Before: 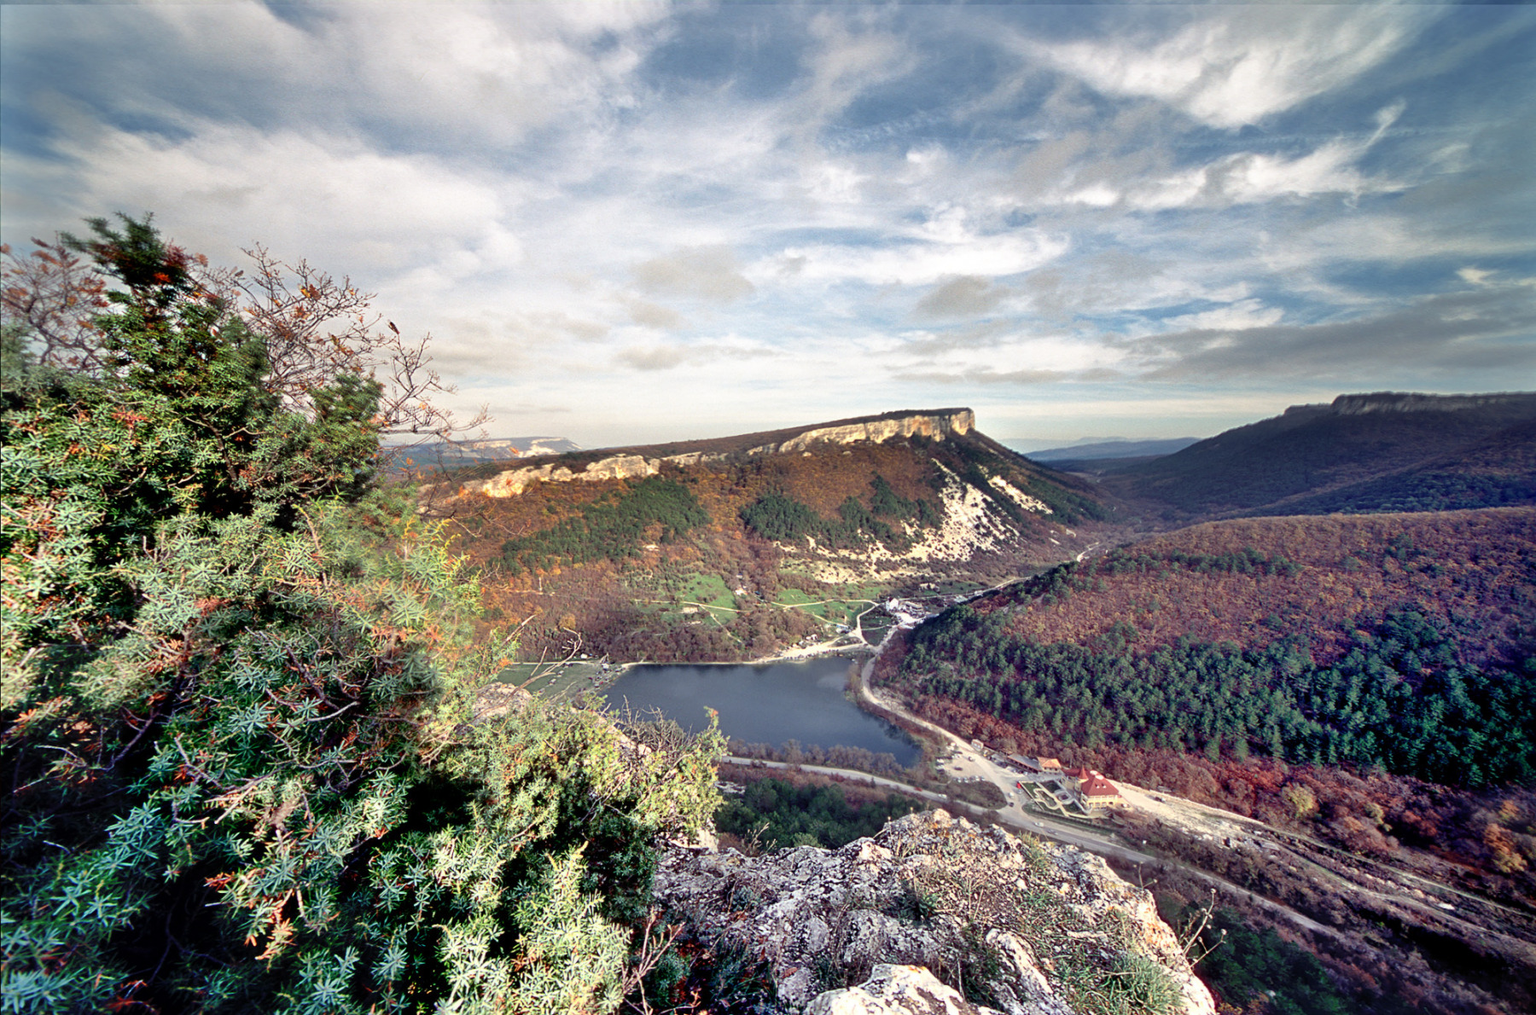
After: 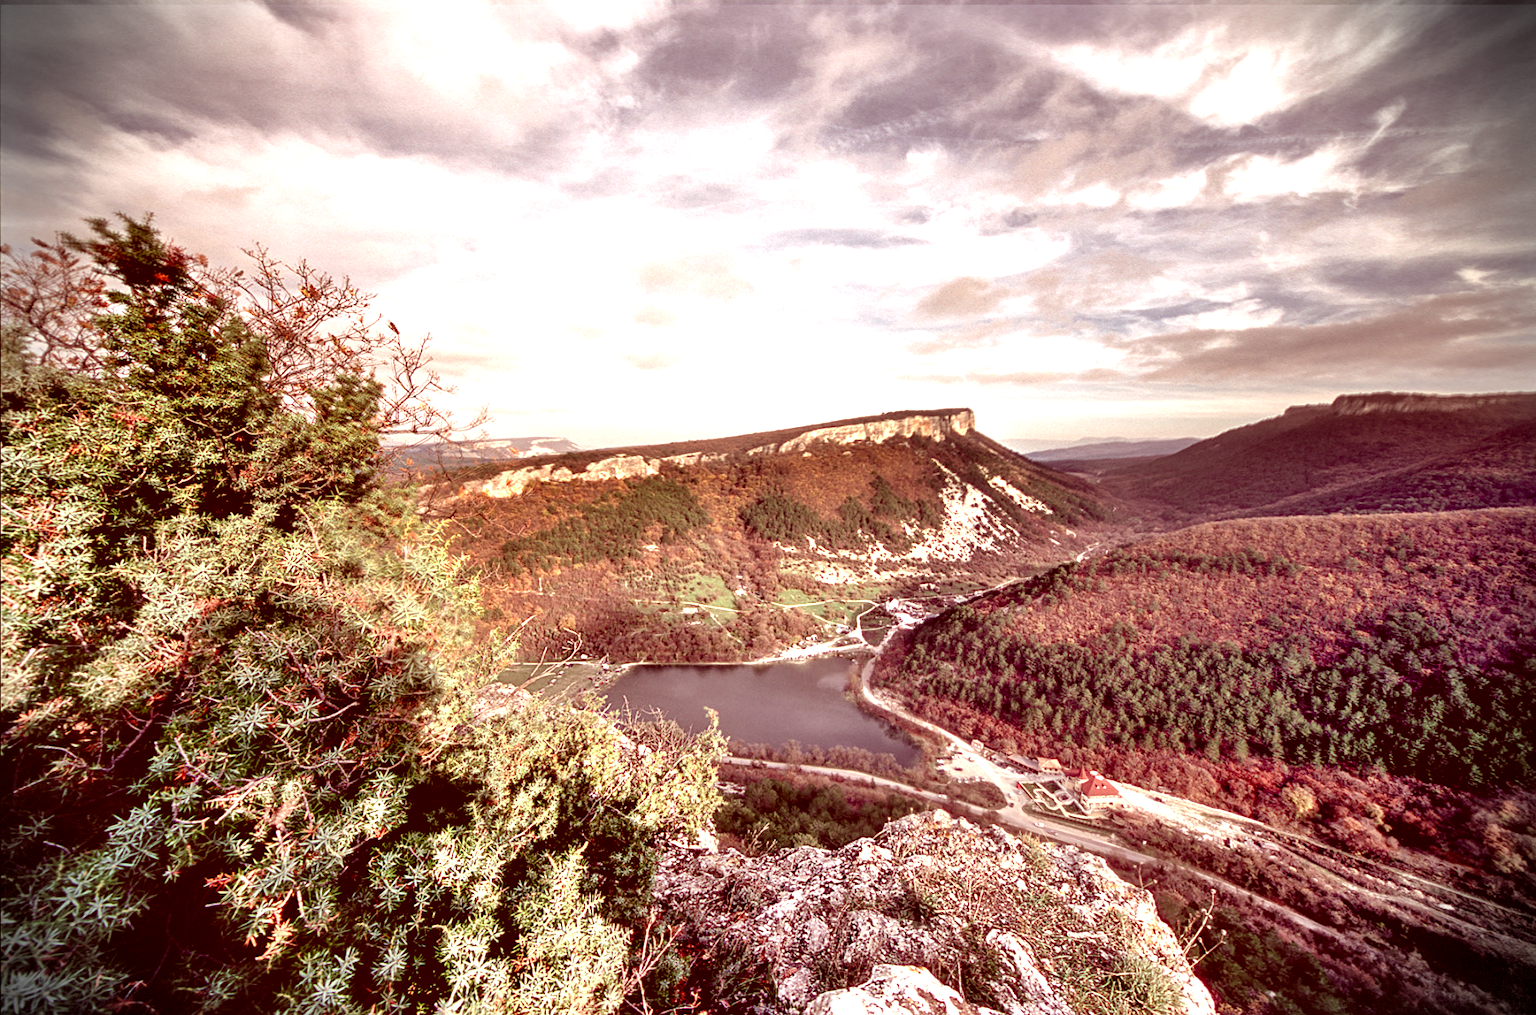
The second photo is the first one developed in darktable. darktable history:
vignetting: fall-off start 88.33%, fall-off radius 43.72%, brightness -0.884, width/height ratio 1.159, dithering 8-bit output
exposure: exposure 0.554 EV, compensate highlight preservation false
tone equalizer: on, module defaults
local contrast: detail 130%
color correction: highlights a* 9.36, highlights b* 8.99, shadows a* 39.31, shadows b* 39.74, saturation 0.768
